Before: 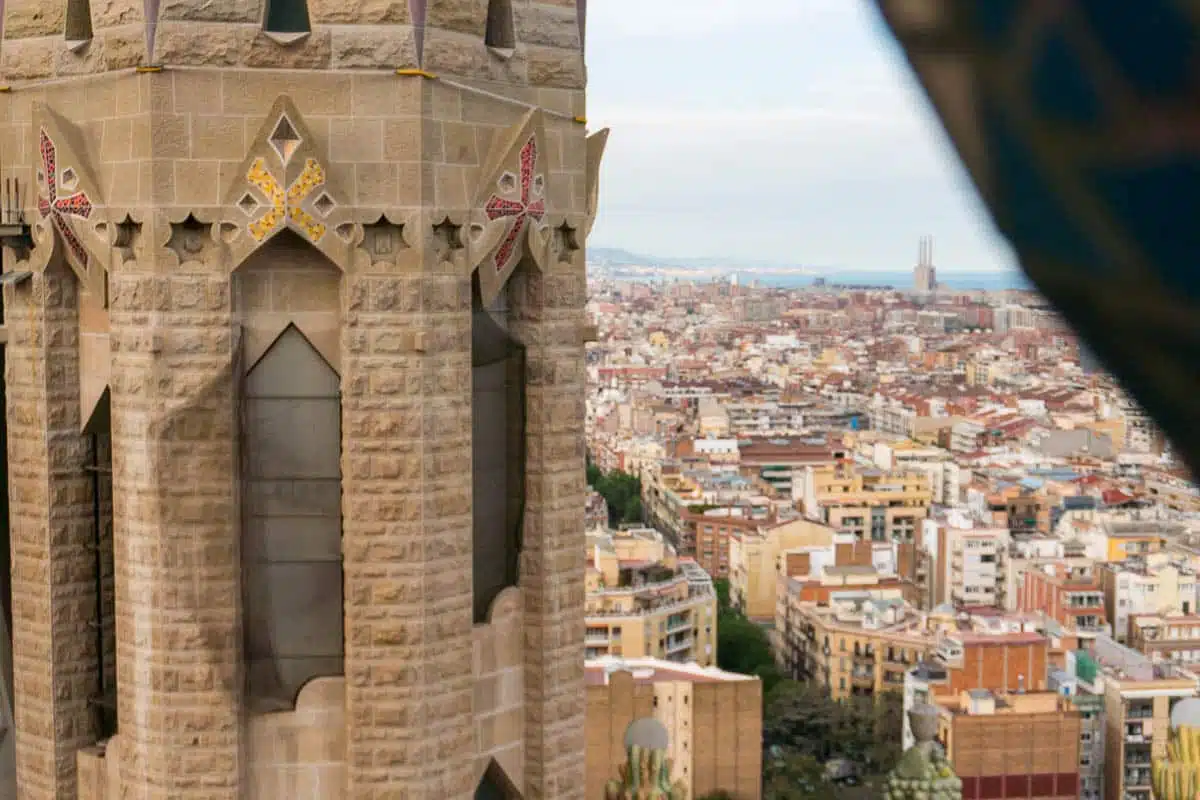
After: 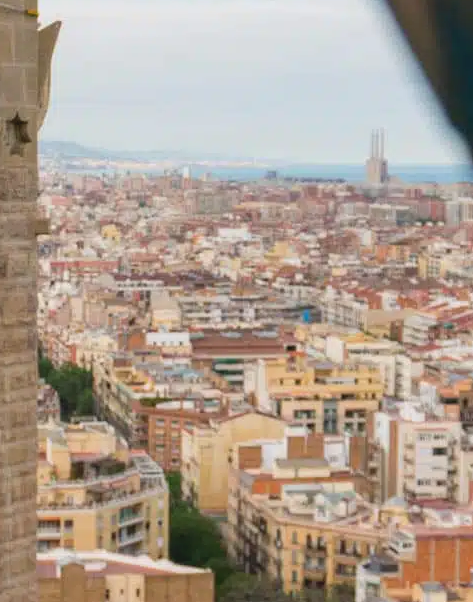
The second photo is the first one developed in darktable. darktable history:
contrast brightness saturation: contrast -0.11
crop: left 45.721%, top 13.393%, right 14.118%, bottom 10.01%
